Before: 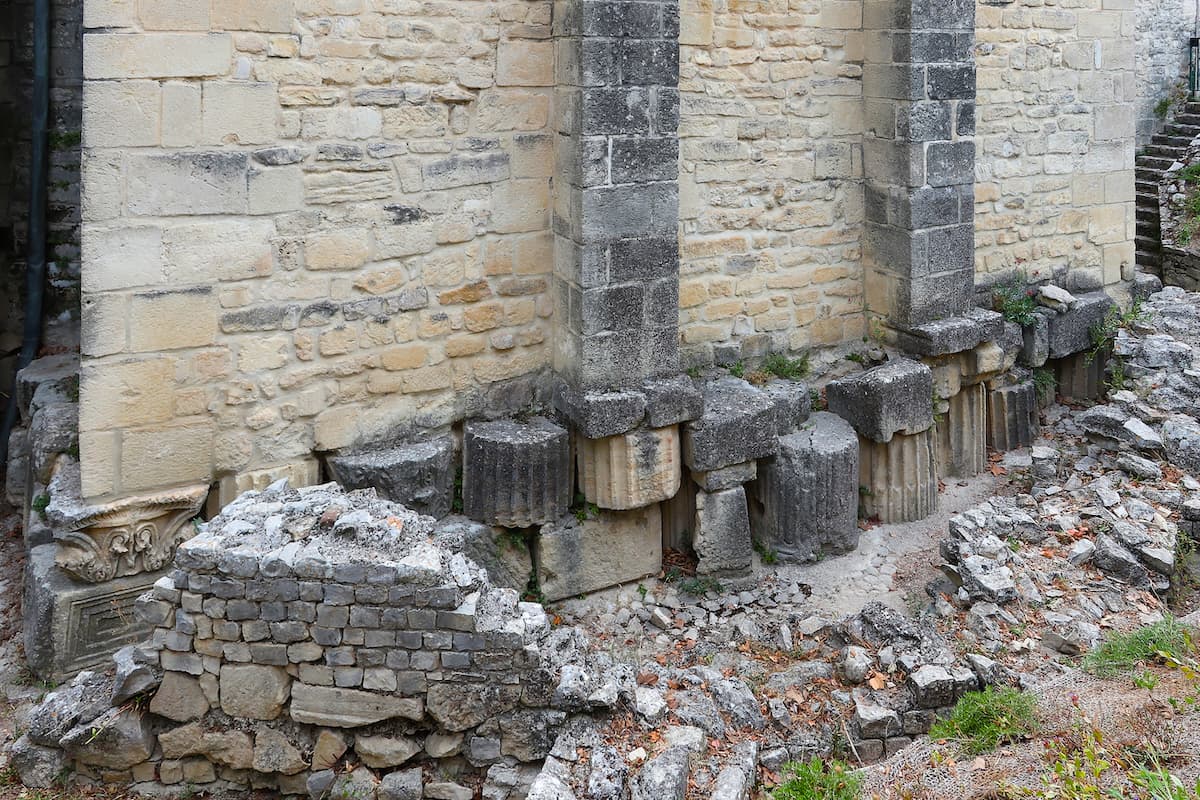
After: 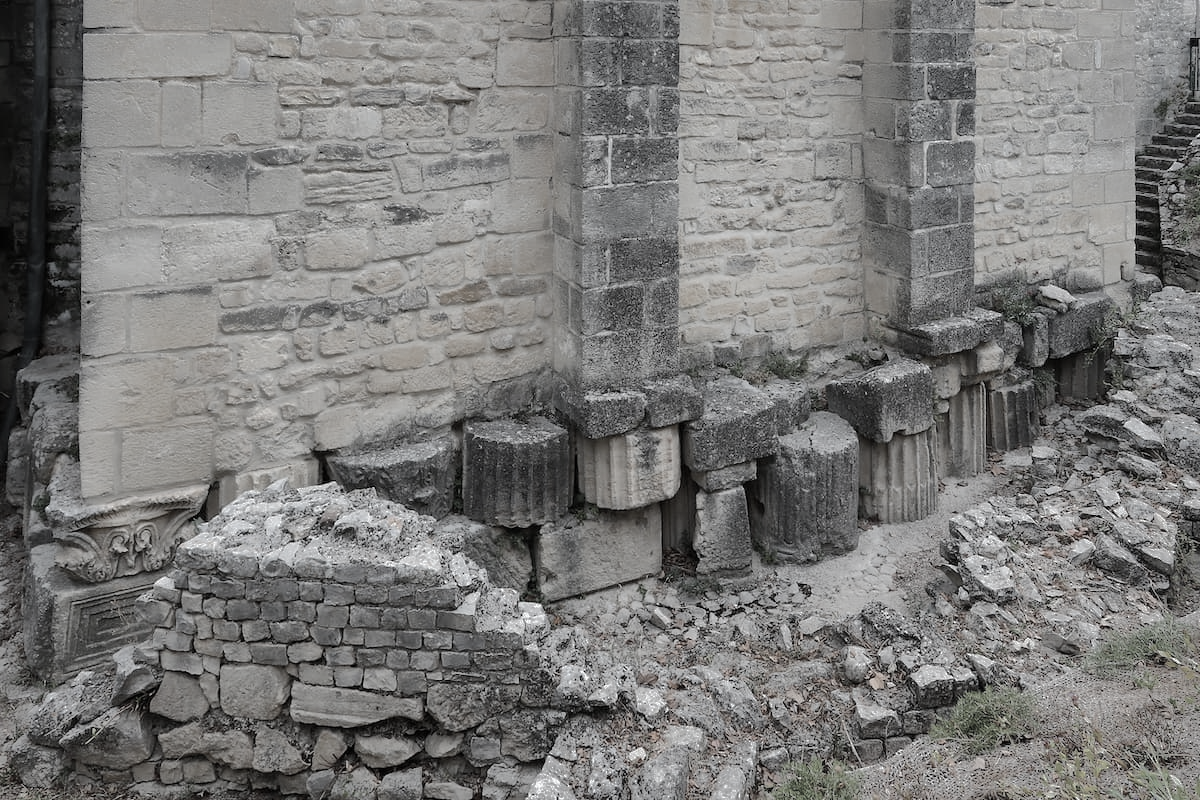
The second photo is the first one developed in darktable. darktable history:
color correction: saturation 0.2
shadows and highlights: shadows -19.91, highlights -73.15
